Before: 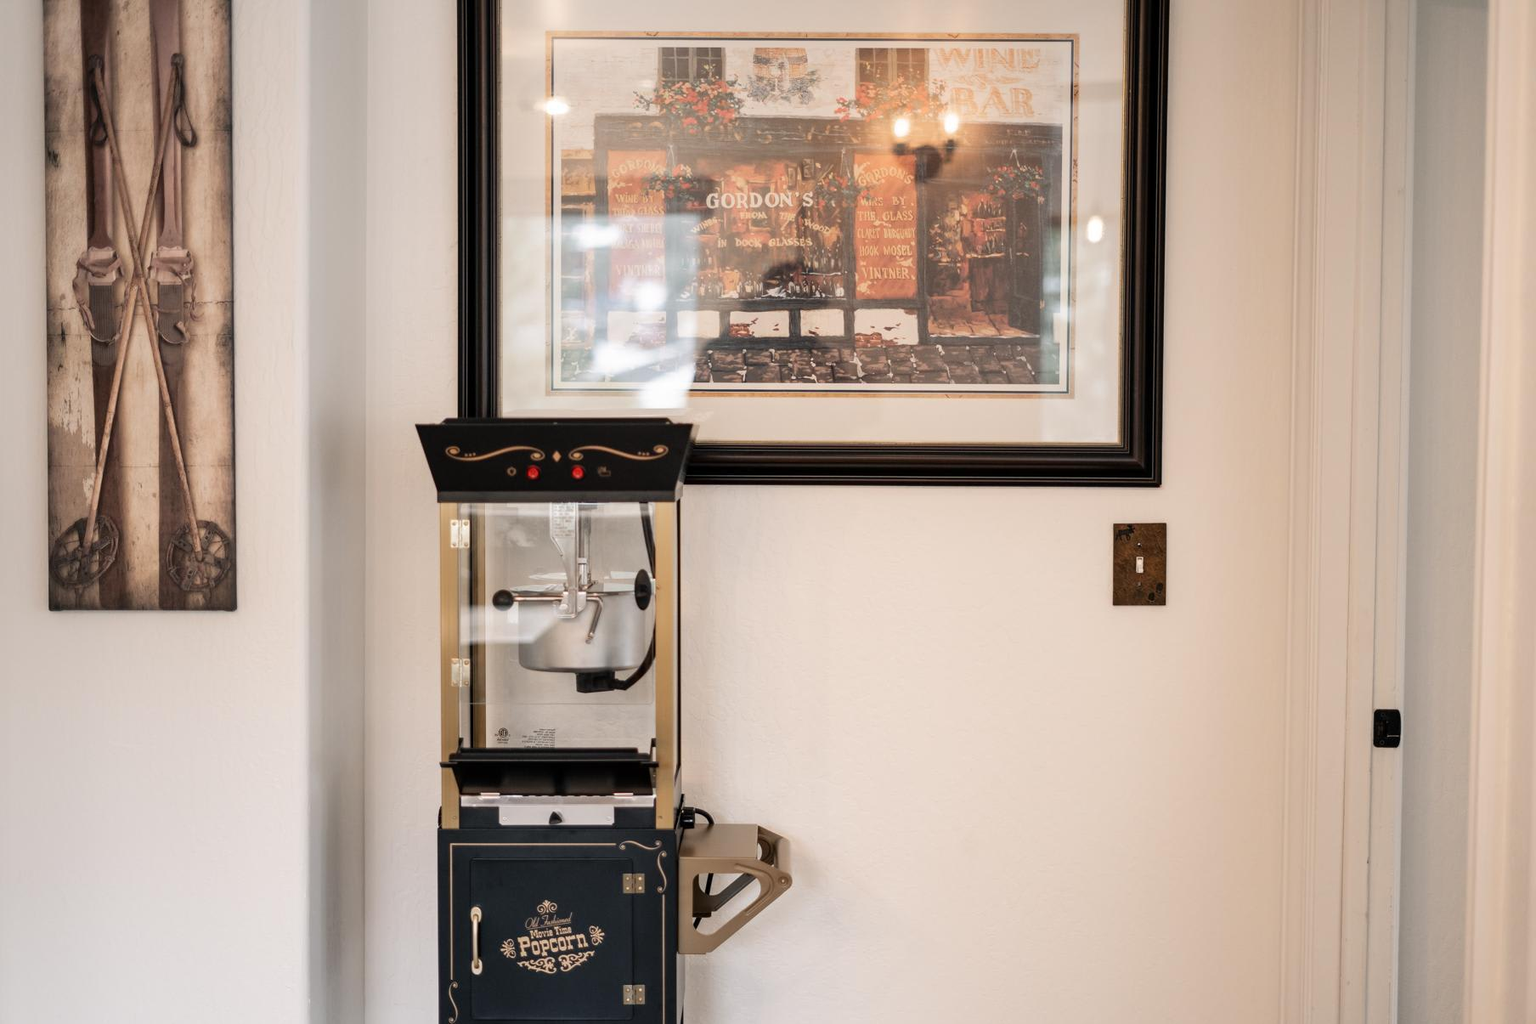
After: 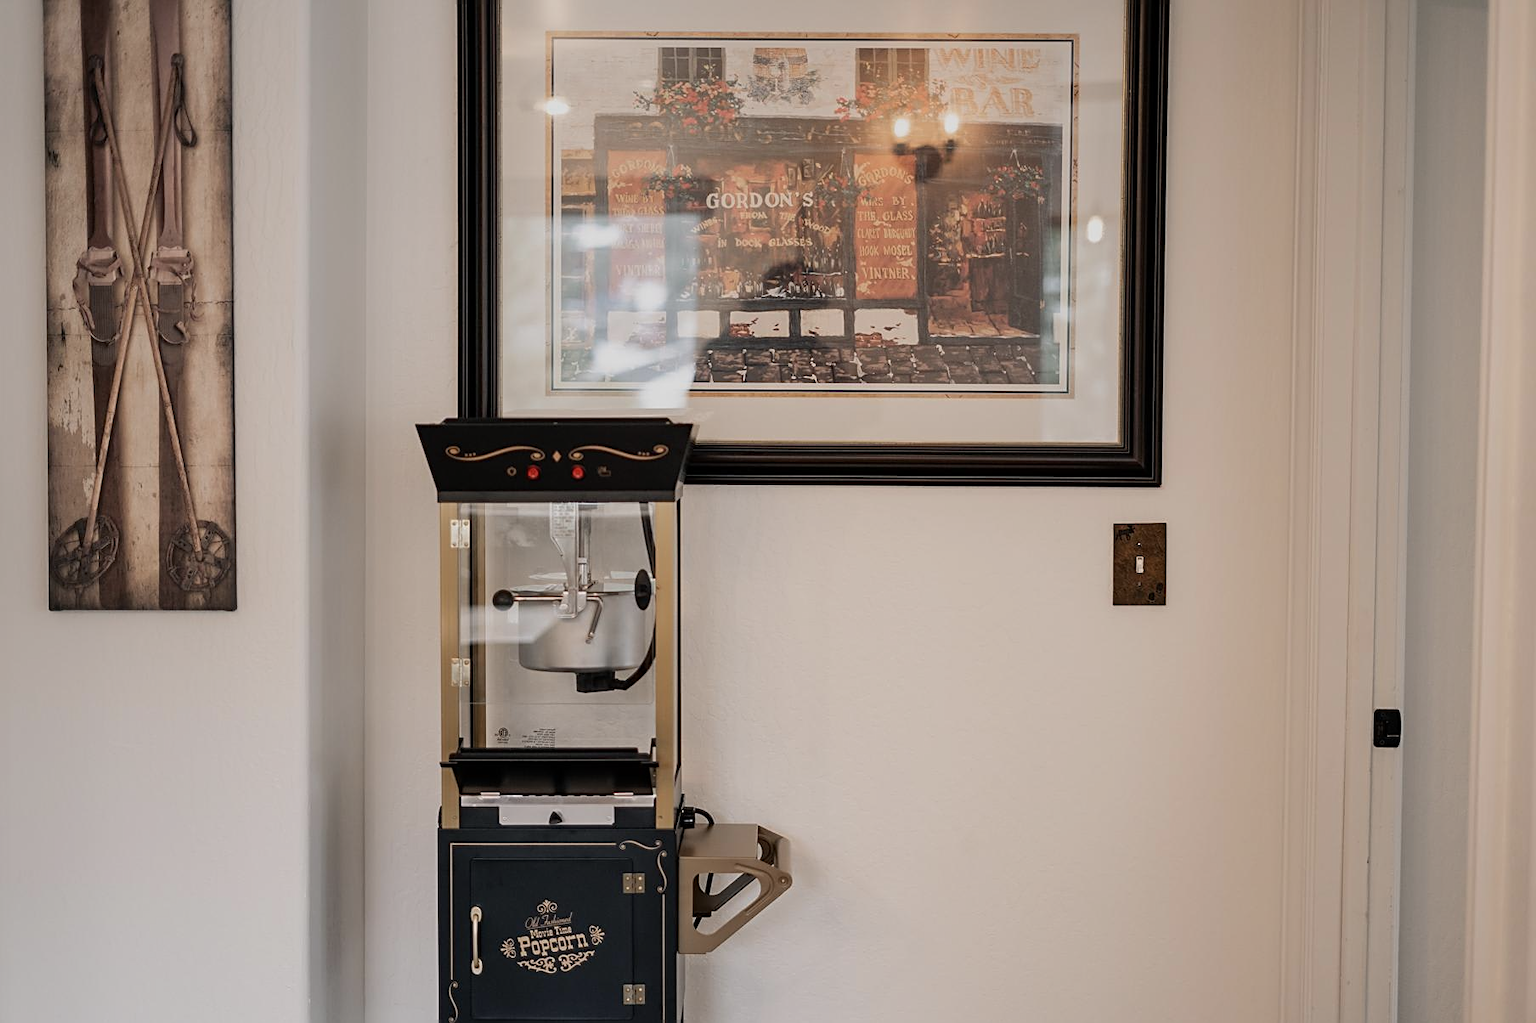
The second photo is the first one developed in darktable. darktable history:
exposure: exposure -0.492 EV, compensate highlight preservation false
contrast brightness saturation: contrast 0.01, saturation -0.05
sharpen: on, module defaults
